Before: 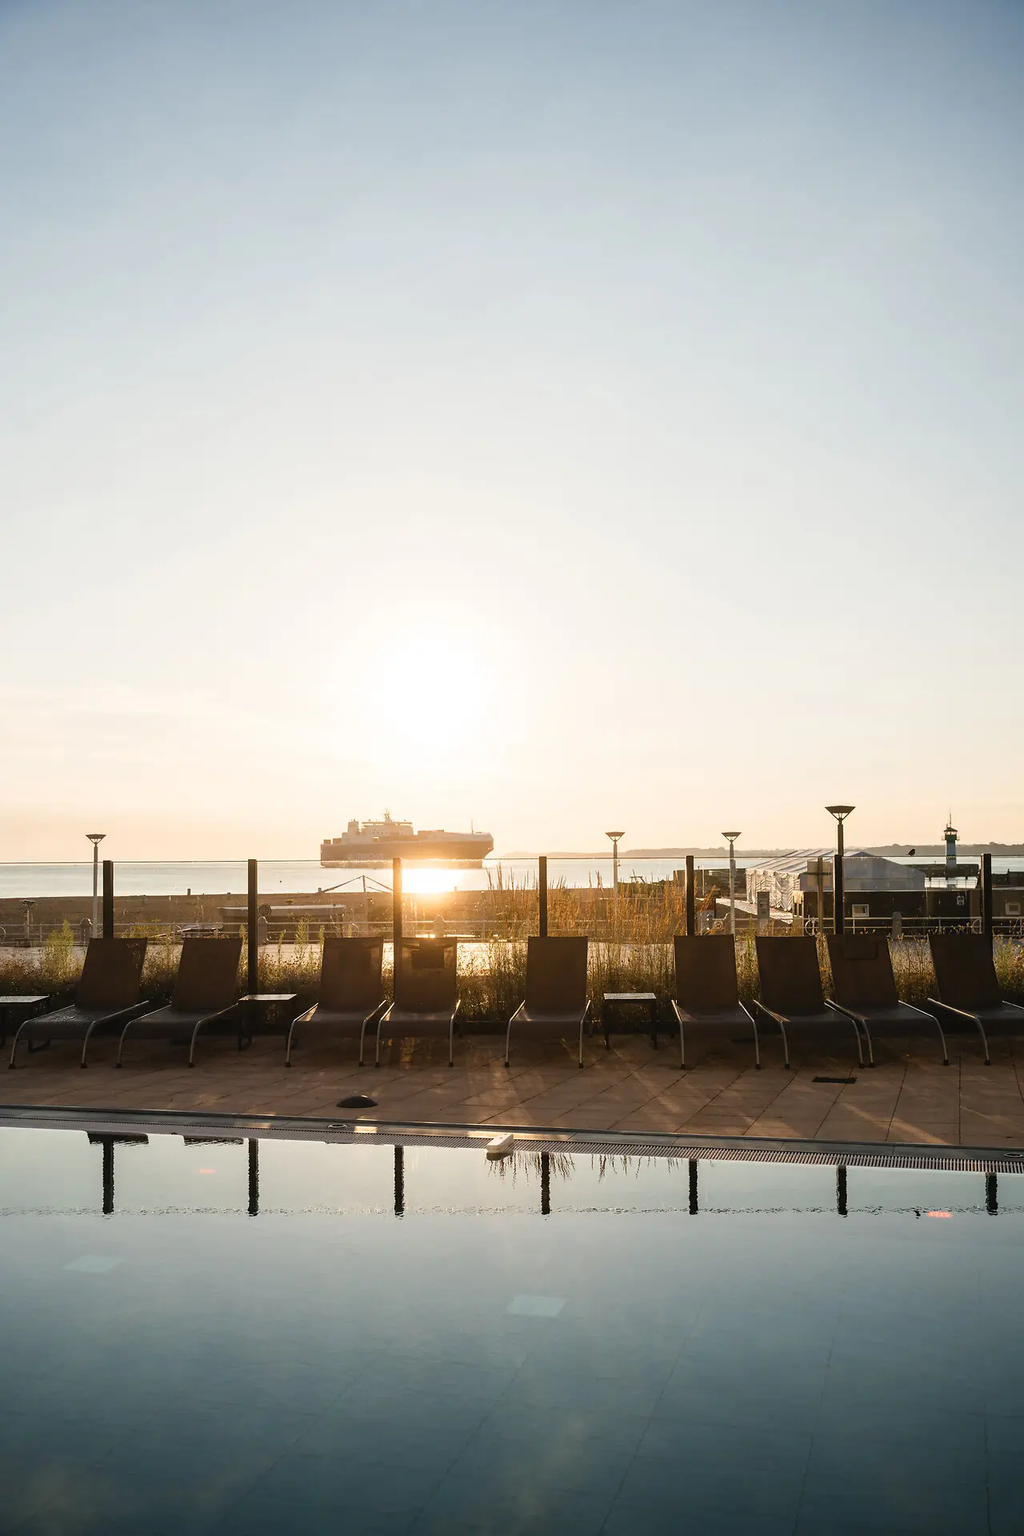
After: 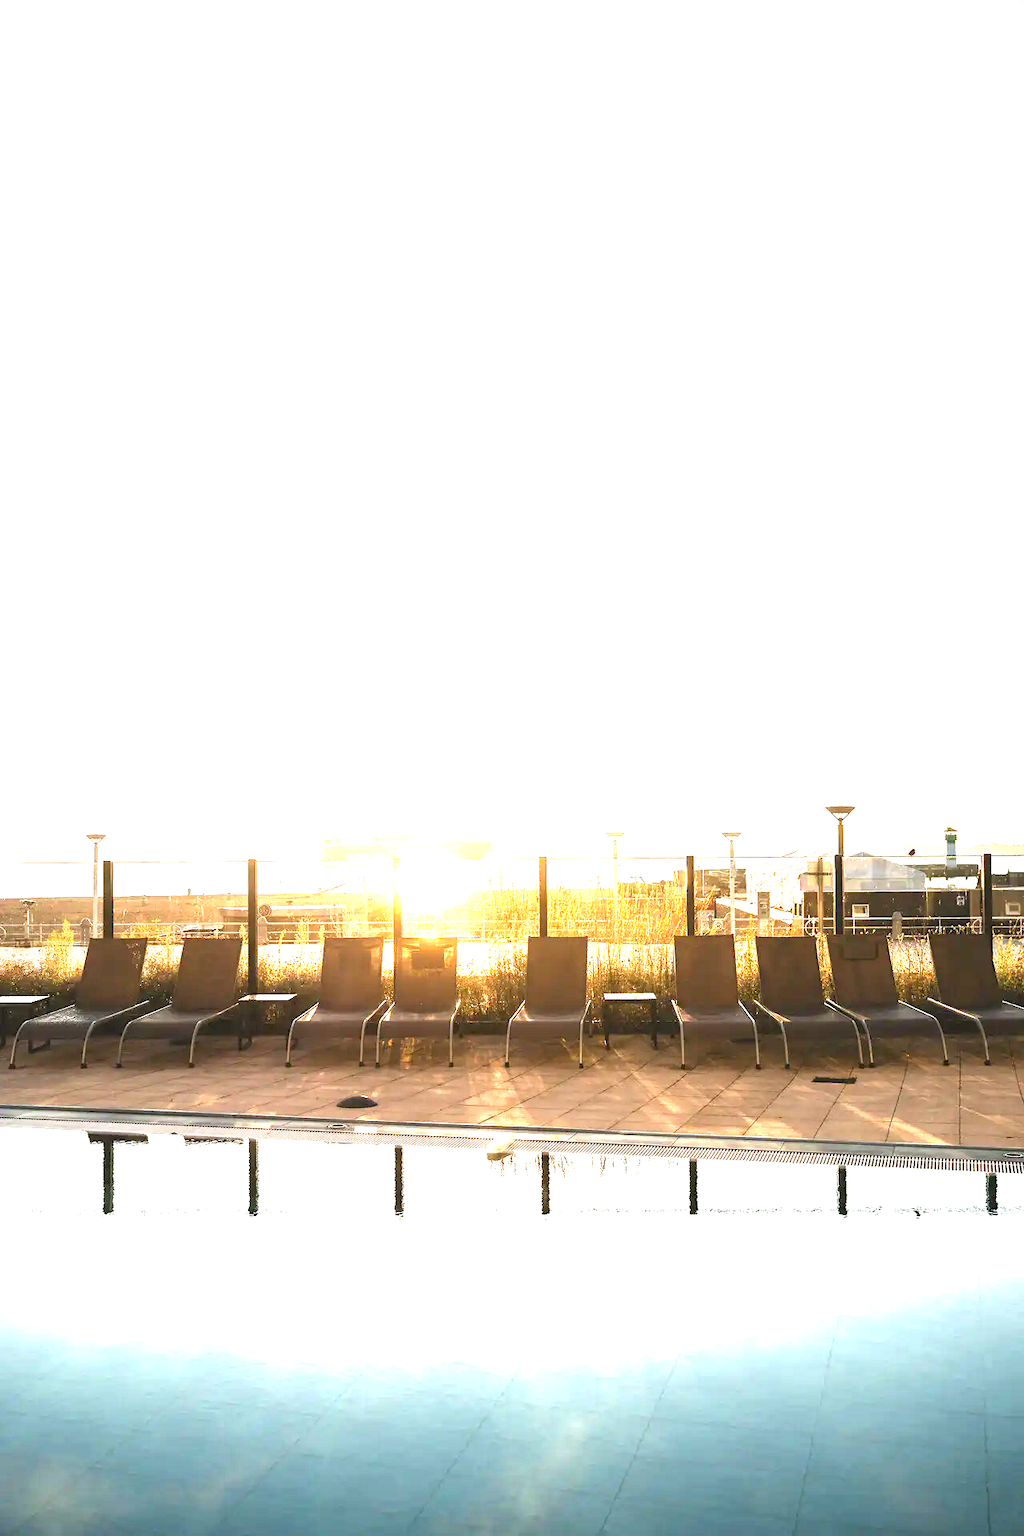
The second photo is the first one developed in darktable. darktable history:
exposure: black level correction 0.001, exposure 2.607 EV, compensate exposure bias true, compensate highlight preservation false
velvia: strength 9.25%
